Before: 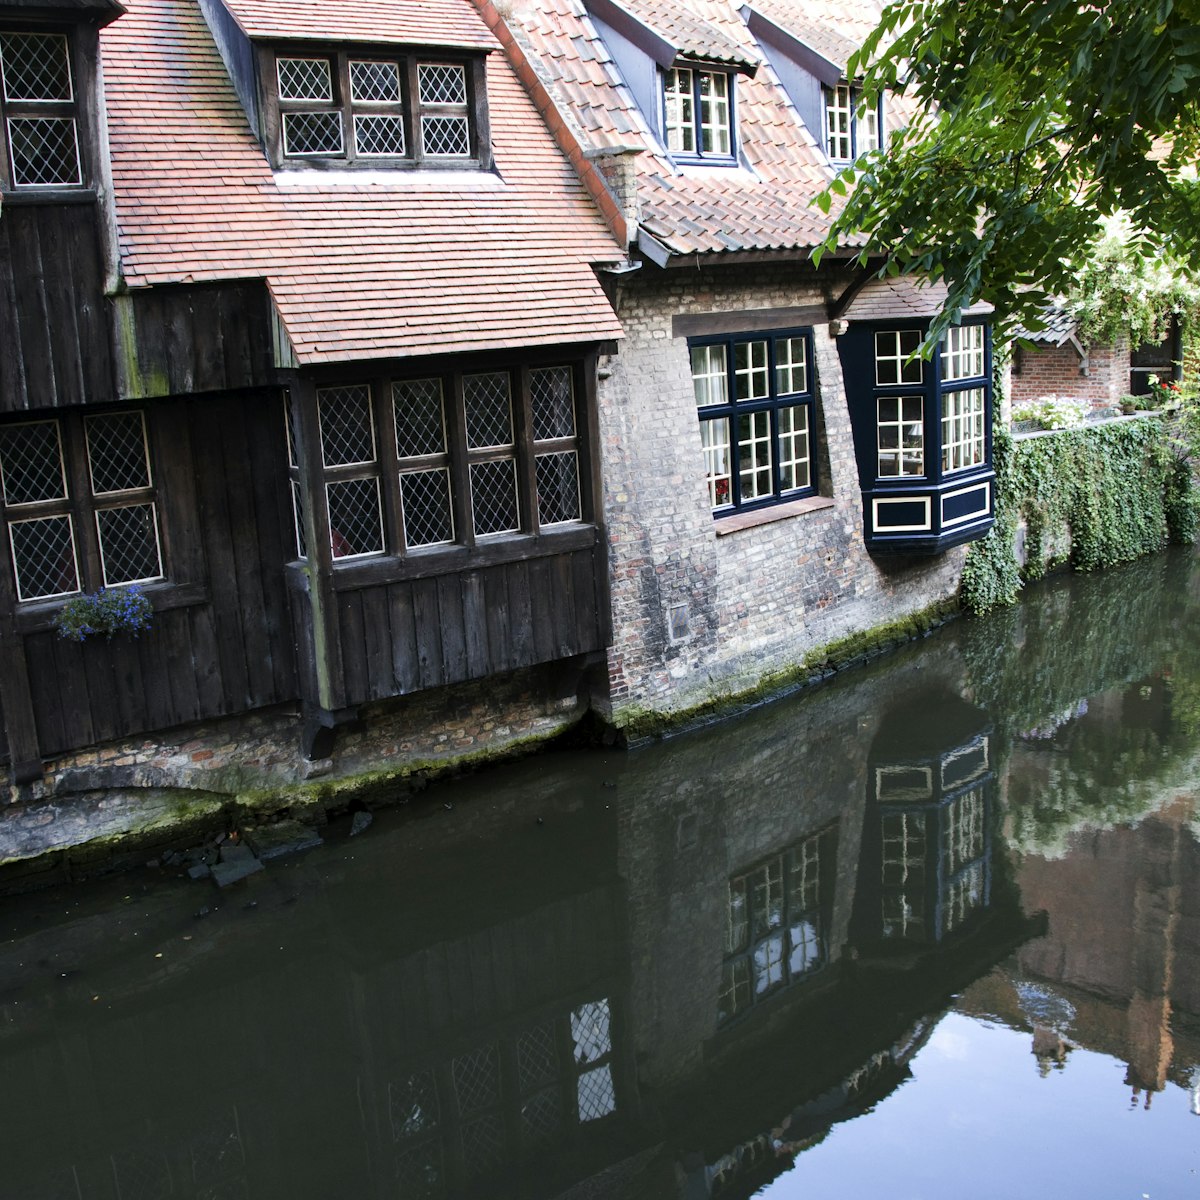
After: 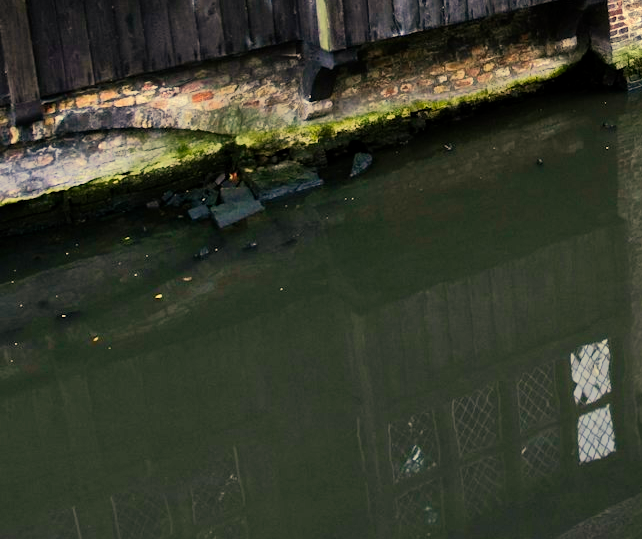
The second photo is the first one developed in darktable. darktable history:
color balance rgb: shadows lift › chroma 2.021%, shadows lift › hue 216.99°, highlights gain › luminance 15.131%, highlights gain › chroma 6.958%, highlights gain › hue 126.44°, perceptual saturation grading › global saturation 0.758%, global vibrance 9.835%
shadows and highlights: low approximation 0.01, soften with gaussian
color correction: highlights a* 22.28, highlights b* 21.96
crop and rotate: top 54.927%, right 46.446%, bottom 0.099%
